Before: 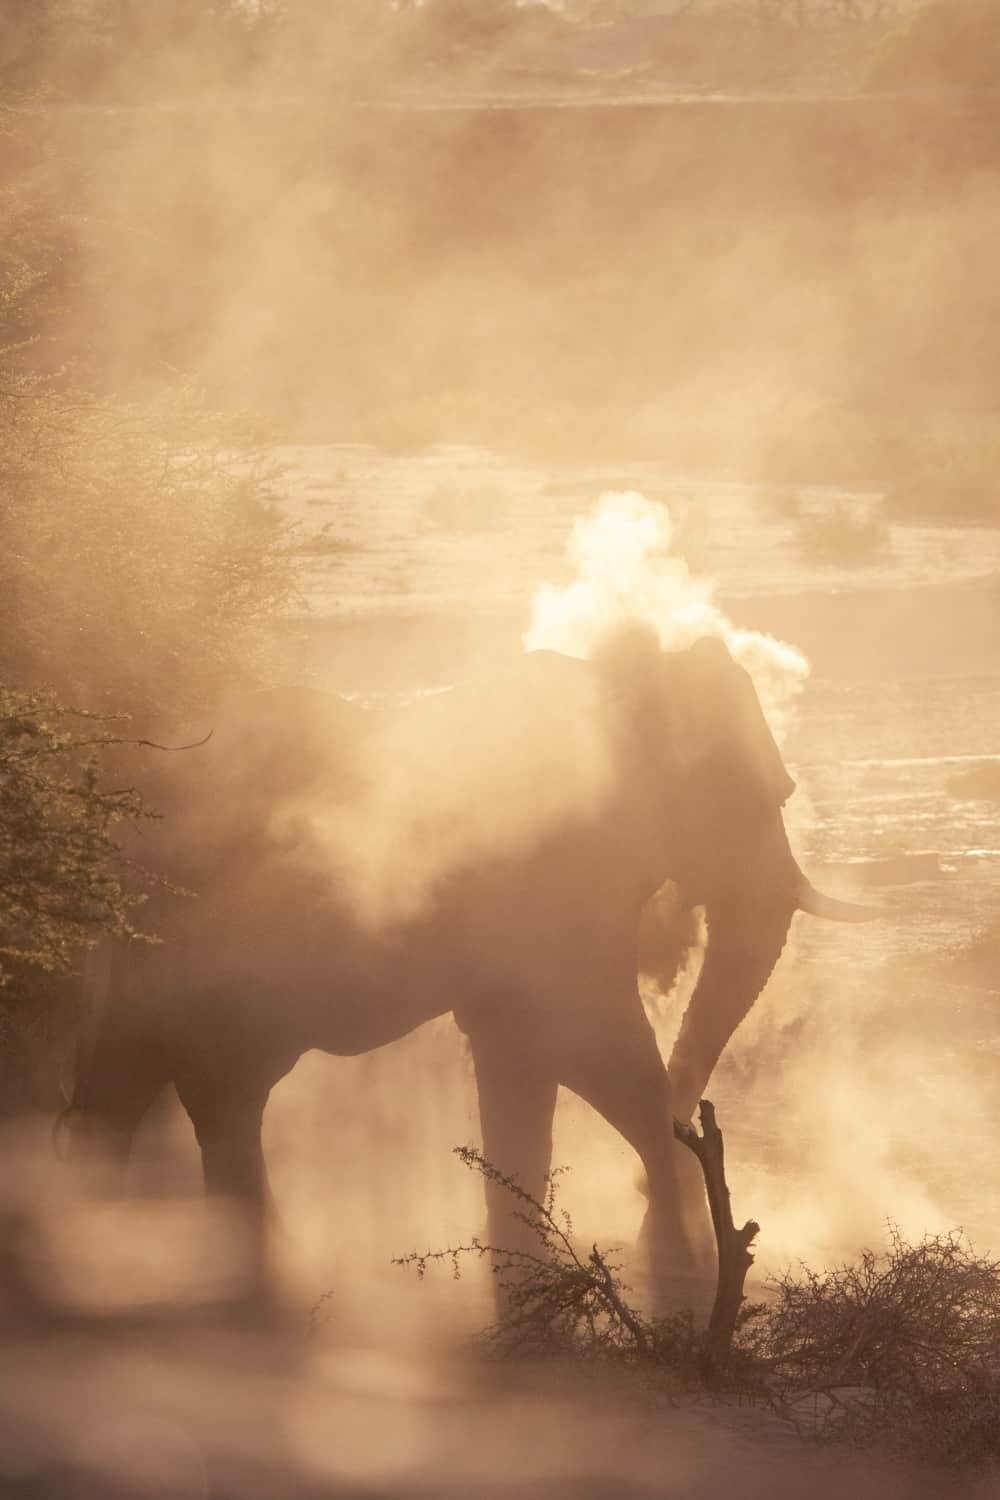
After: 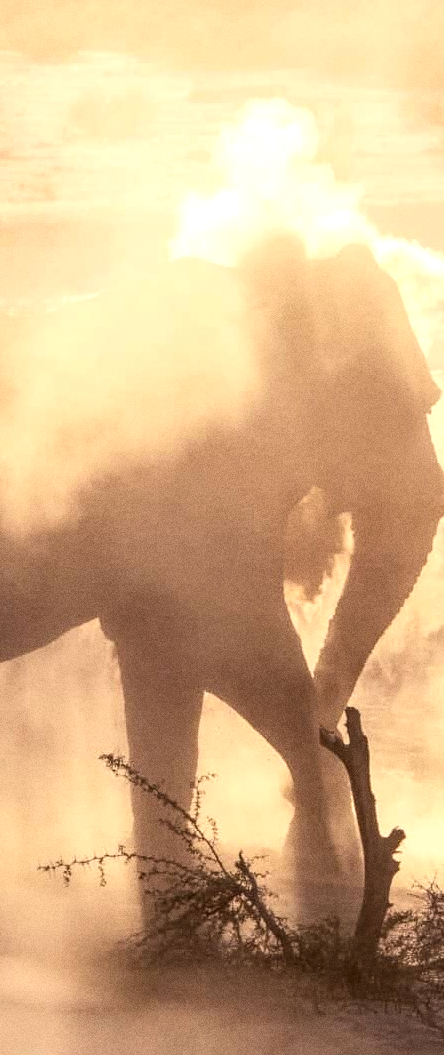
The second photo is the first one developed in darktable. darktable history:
contrast brightness saturation: contrast 0.22
crop: left 35.432%, top 26.233%, right 20.145%, bottom 3.432%
rgb levels: levels [[0.01, 0.419, 0.839], [0, 0.5, 1], [0, 0.5, 1]]
local contrast: detail 130%
grain: coarseness 8.68 ISO, strength 31.94%
exposure: exposure 0.128 EV, compensate highlight preservation false
shadows and highlights: shadows 25, highlights -25
